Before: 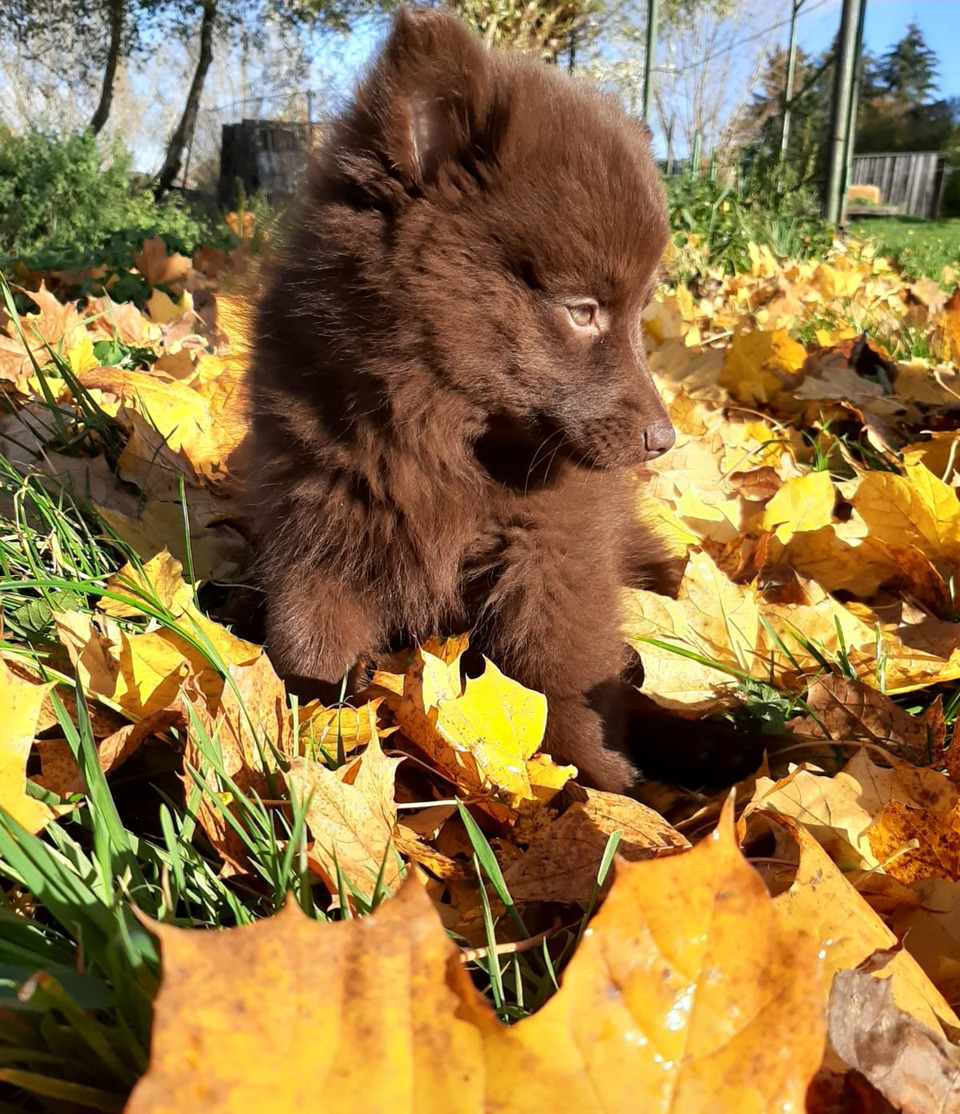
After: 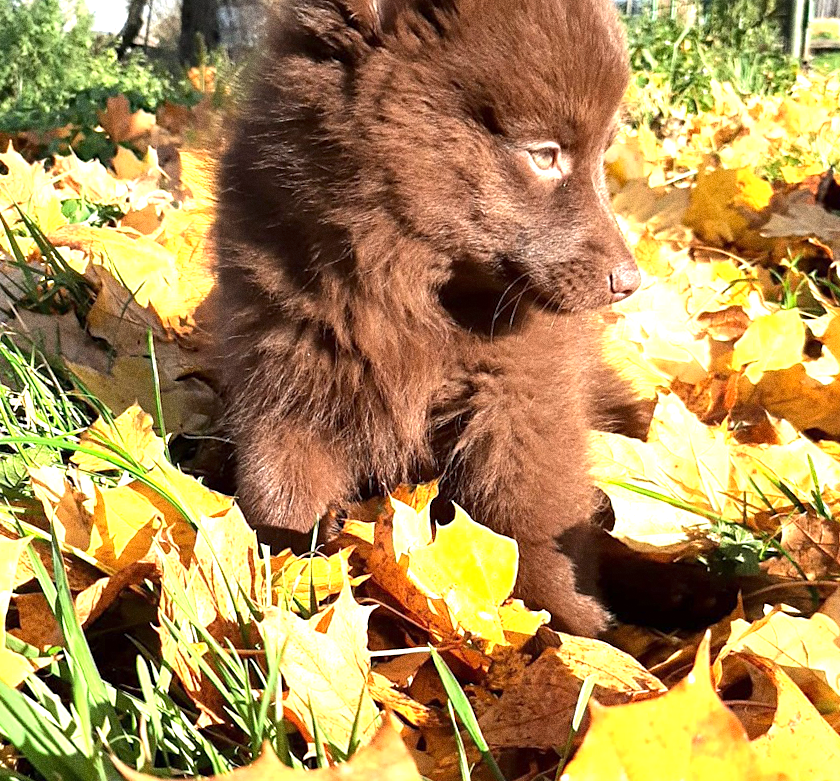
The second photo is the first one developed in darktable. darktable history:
exposure: exposure 1.16 EV, compensate exposure bias true, compensate highlight preservation false
crop and rotate: left 2.425%, top 11.305%, right 9.6%, bottom 15.08%
grain: coarseness 0.09 ISO, strength 40%
color balance: on, module defaults
sharpen: amount 0.2
rotate and perspective: rotation -1.32°, lens shift (horizontal) -0.031, crop left 0.015, crop right 0.985, crop top 0.047, crop bottom 0.982
